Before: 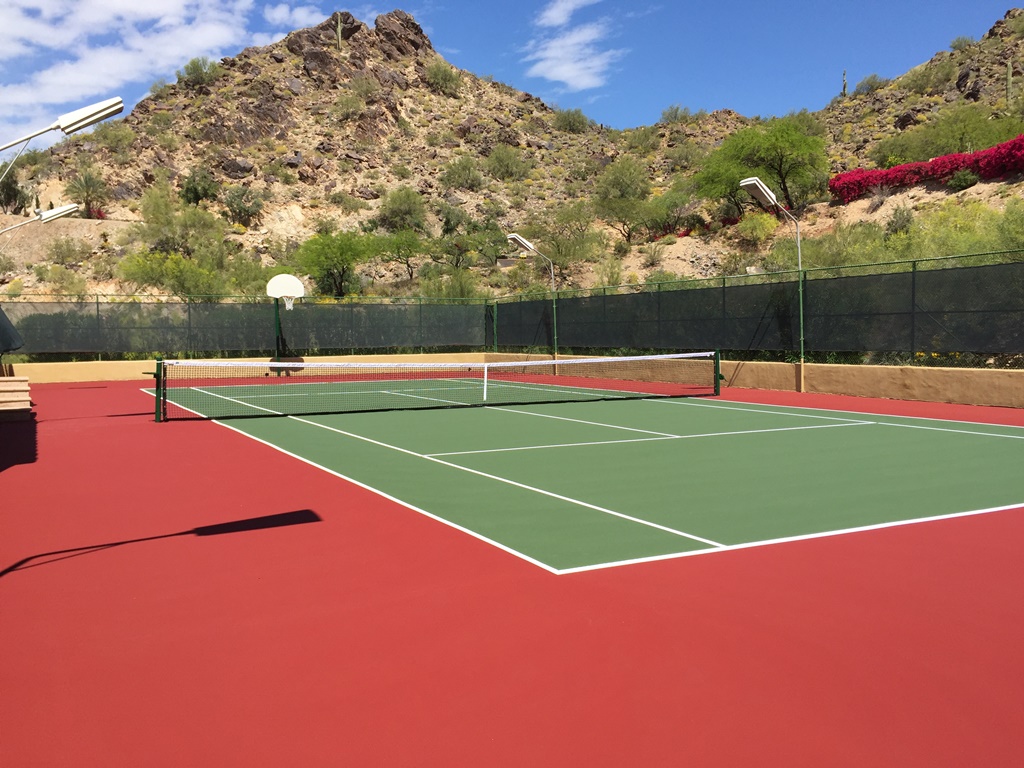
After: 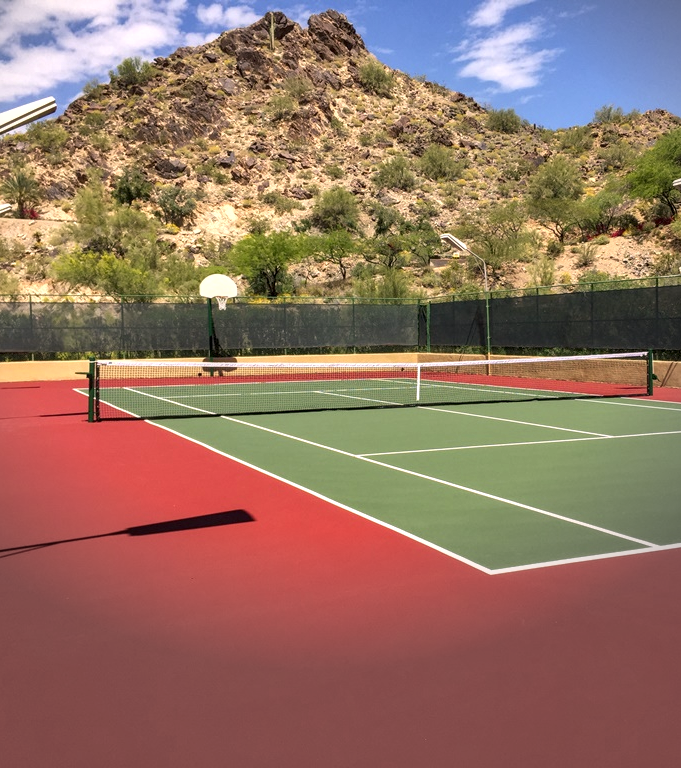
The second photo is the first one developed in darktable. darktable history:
crop and rotate: left 6.617%, right 26.827%
vignetting: fall-off start 88.45%, fall-off radius 43.24%, center (-0.056, -0.353), width/height ratio 1.166, unbound false
local contrast: detail 130%
shadows and highlights: low approximation 0.01, soften with gaussian
color correction: highlights a* 5.84, highlights b* 4.83
exposure: exposure 0.203 EV, compensate highlight preservation false
